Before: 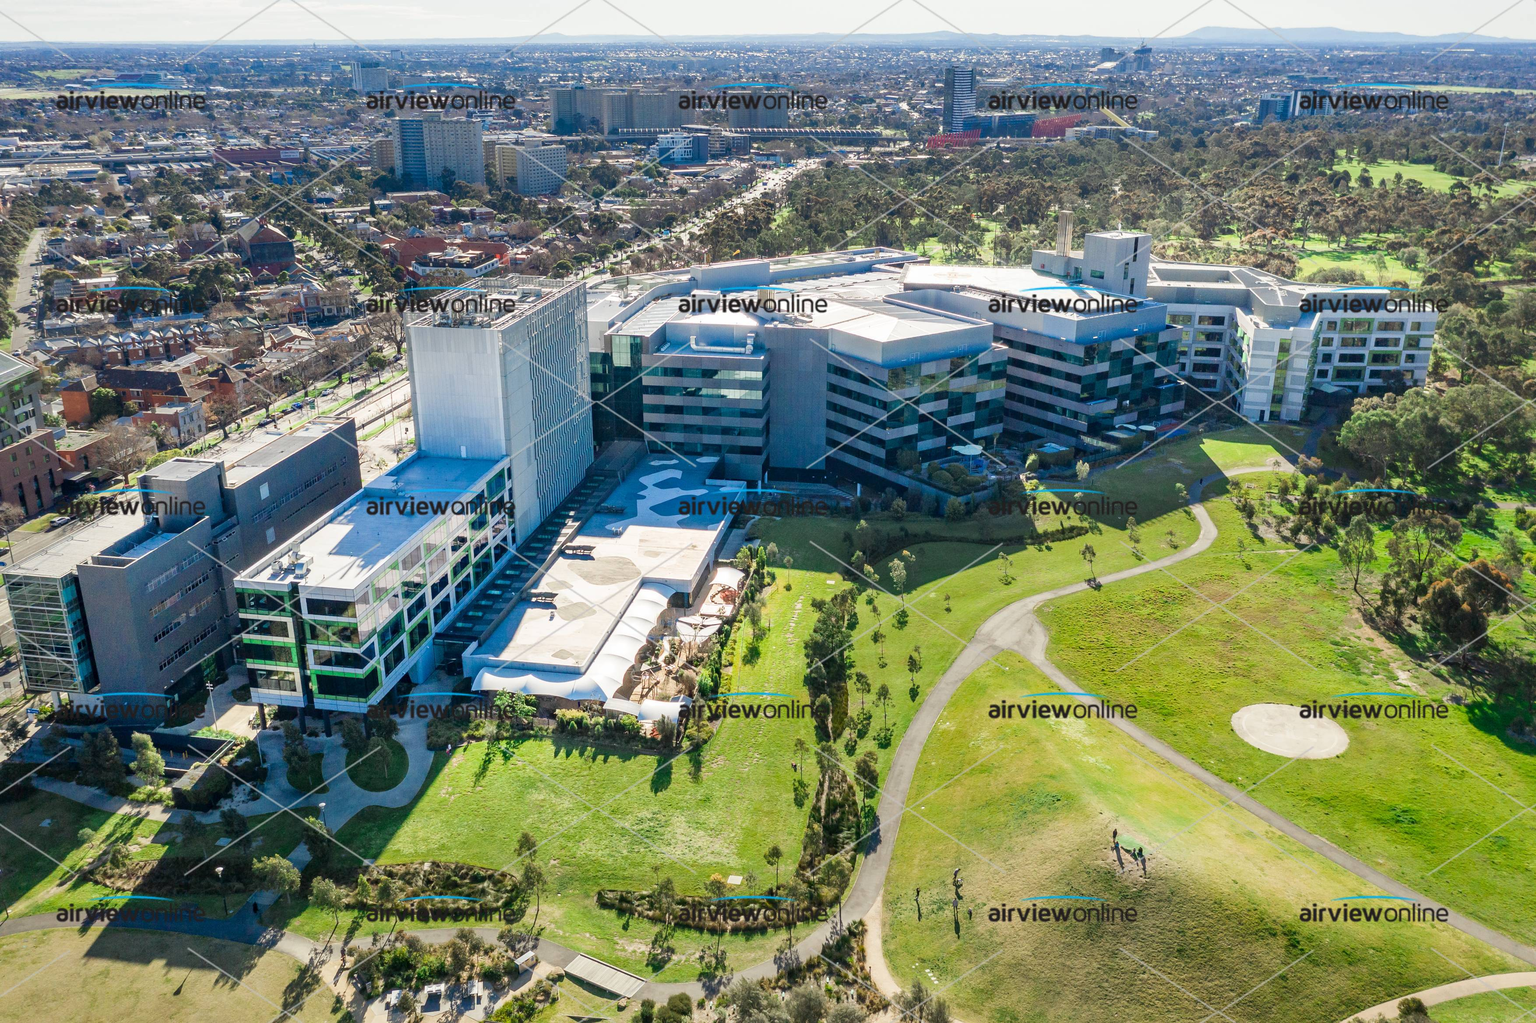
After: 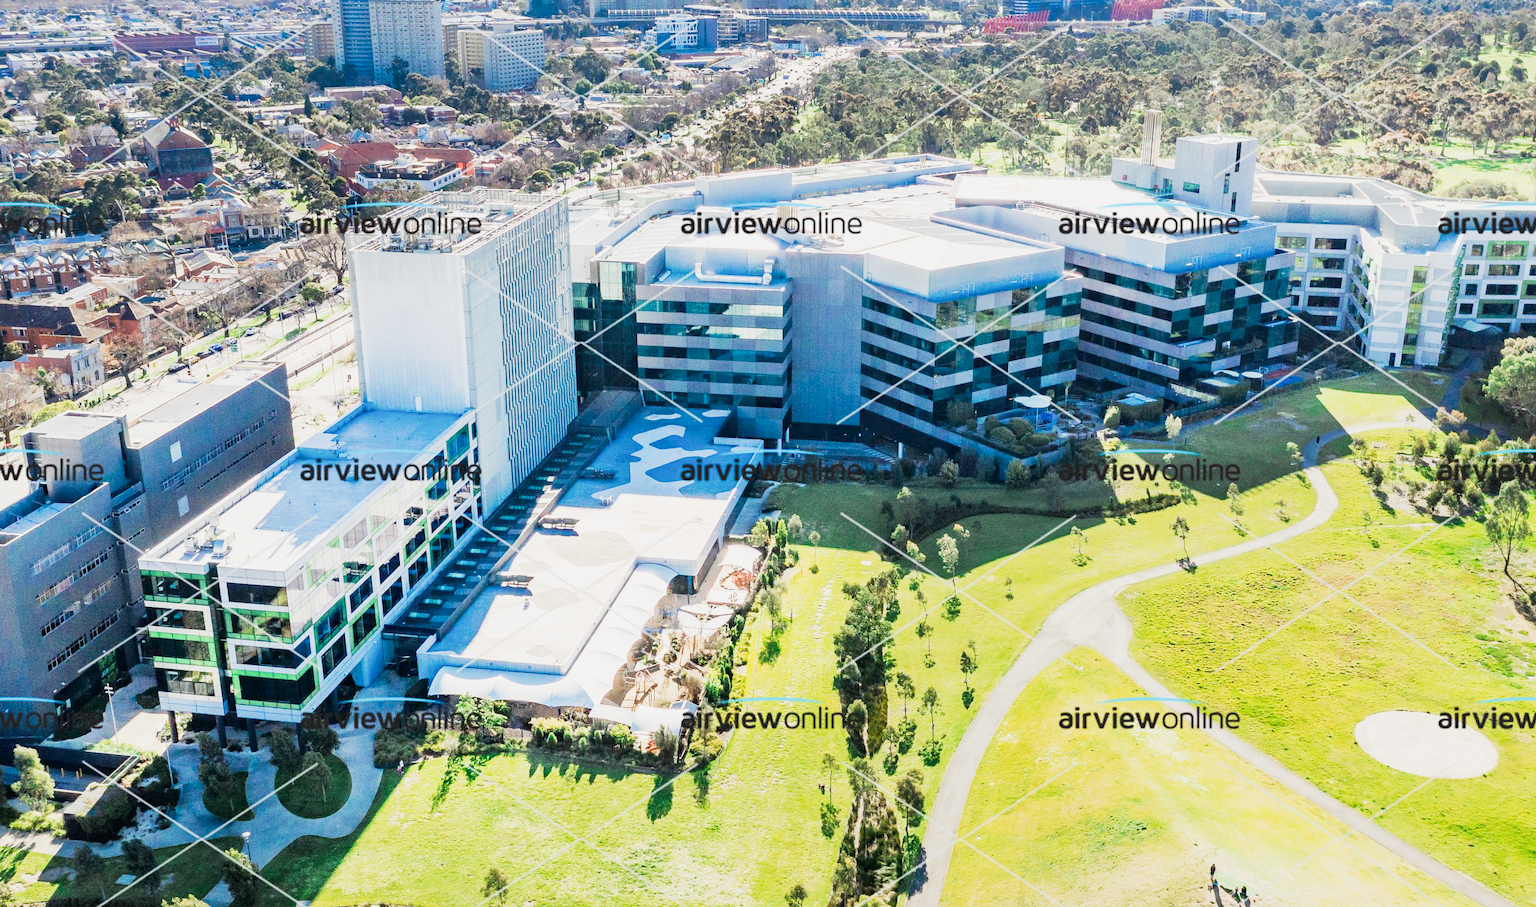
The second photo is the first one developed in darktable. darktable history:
filmic rgb: hardness 4.17
crop: left 7.856%, top 11.836%, right 10.12%, bottom 15.387%
tone curve: curves: ch0 [(0, 0) (0.003, 0.015) (0.011, 0.025) (0.025, 0.056) (0.044, 0.104) (0.069, 0.139) (0.1, 0.181) (0.136, 0.226) (0.177, 0.28) (0.224, 0.346) (0.277, 0.42) (0.335, 0.505) (0.399, 0.594) (0.468, 0.699) (0.543, 0.776) (0.623, 0.848) (0.709, 0.893) (0.801, 0.93) (0.898, 0.97) (1, 1)], preserve colors none
